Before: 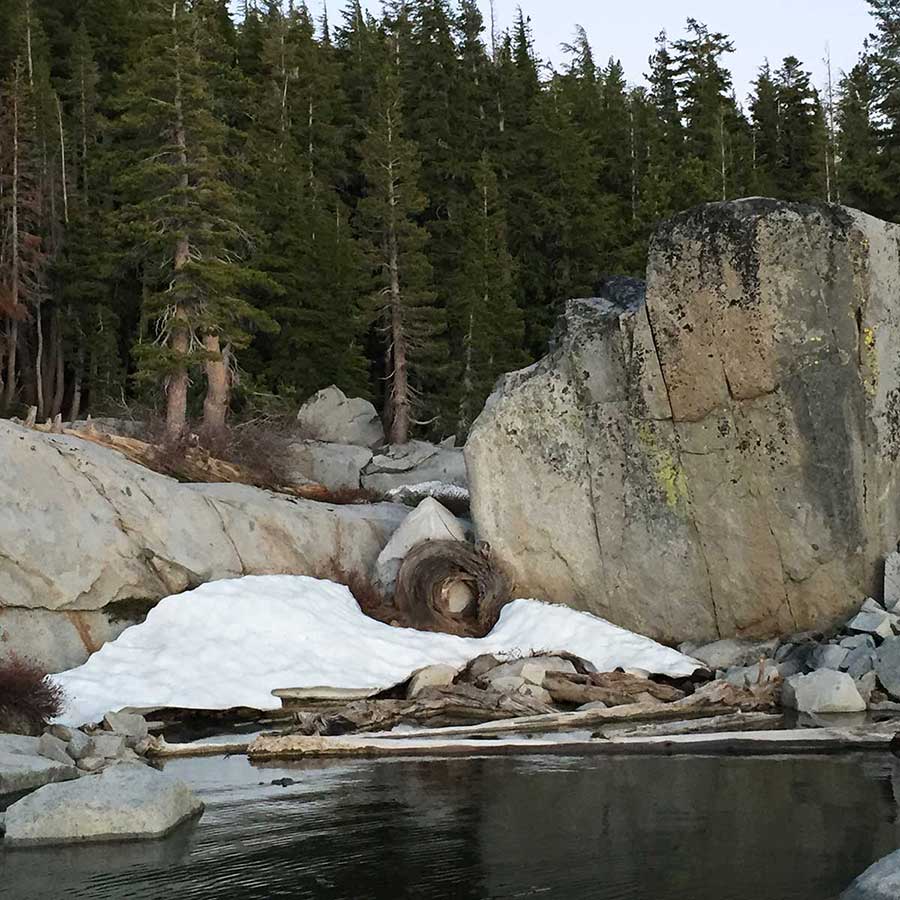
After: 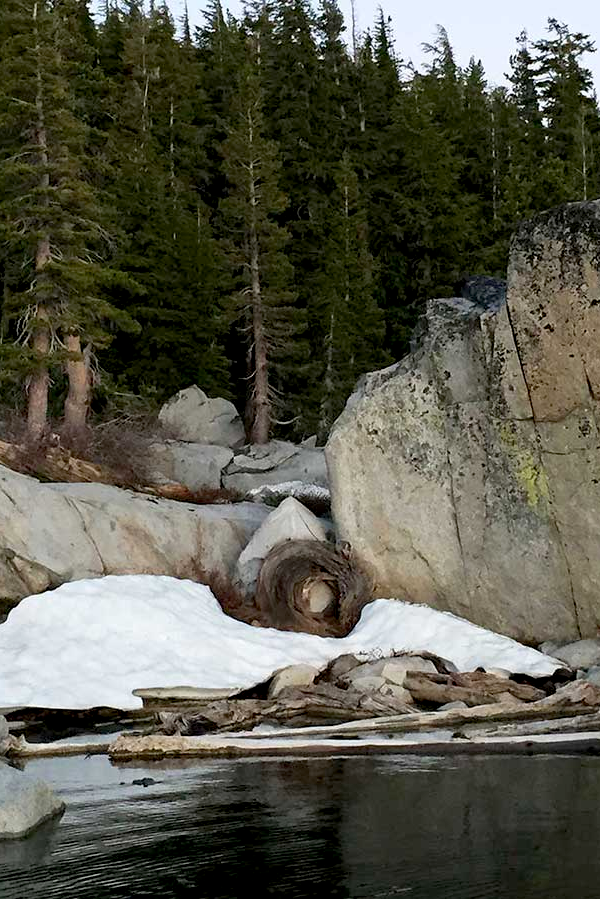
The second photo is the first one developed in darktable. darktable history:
exposure: black level correction 0.009, exposure 0.014 EV, compensate highlight preservation false
crop and rotate: left 15.546%, right 17.787%
